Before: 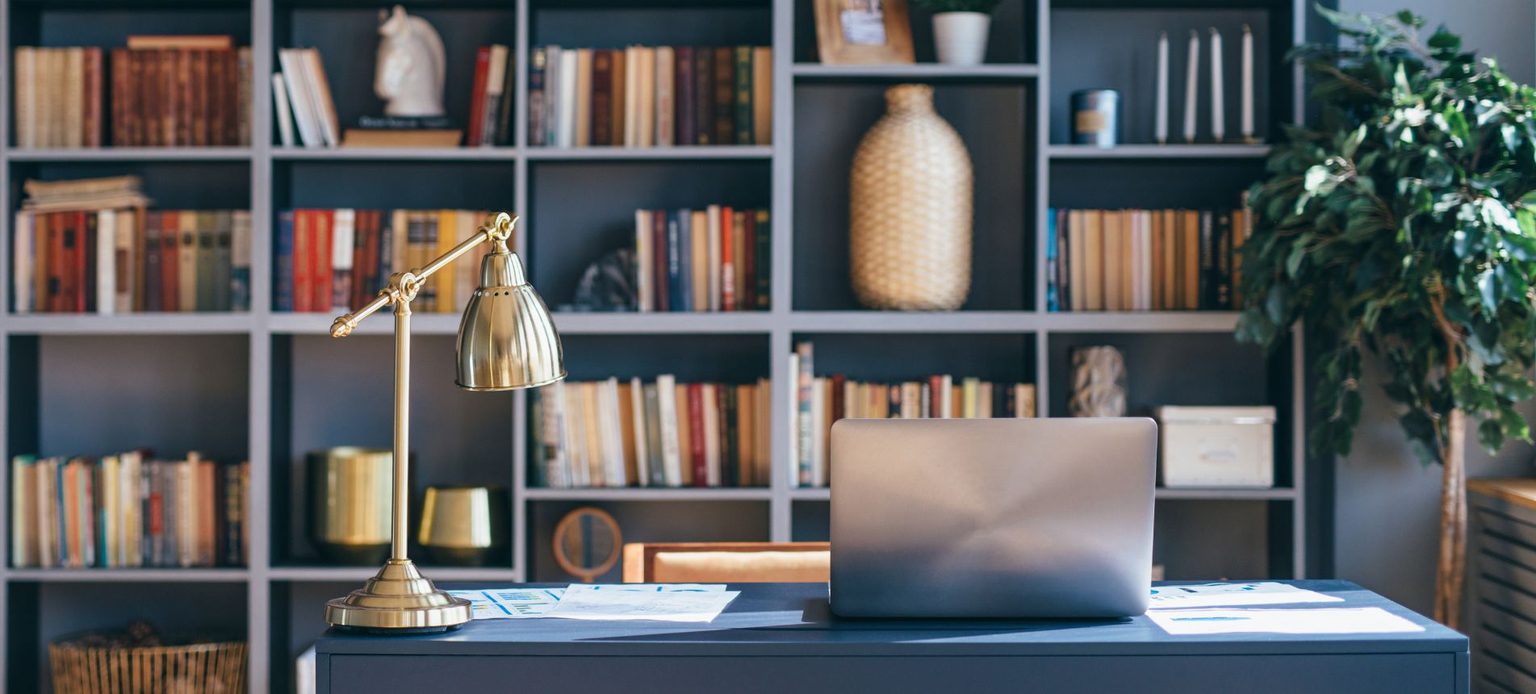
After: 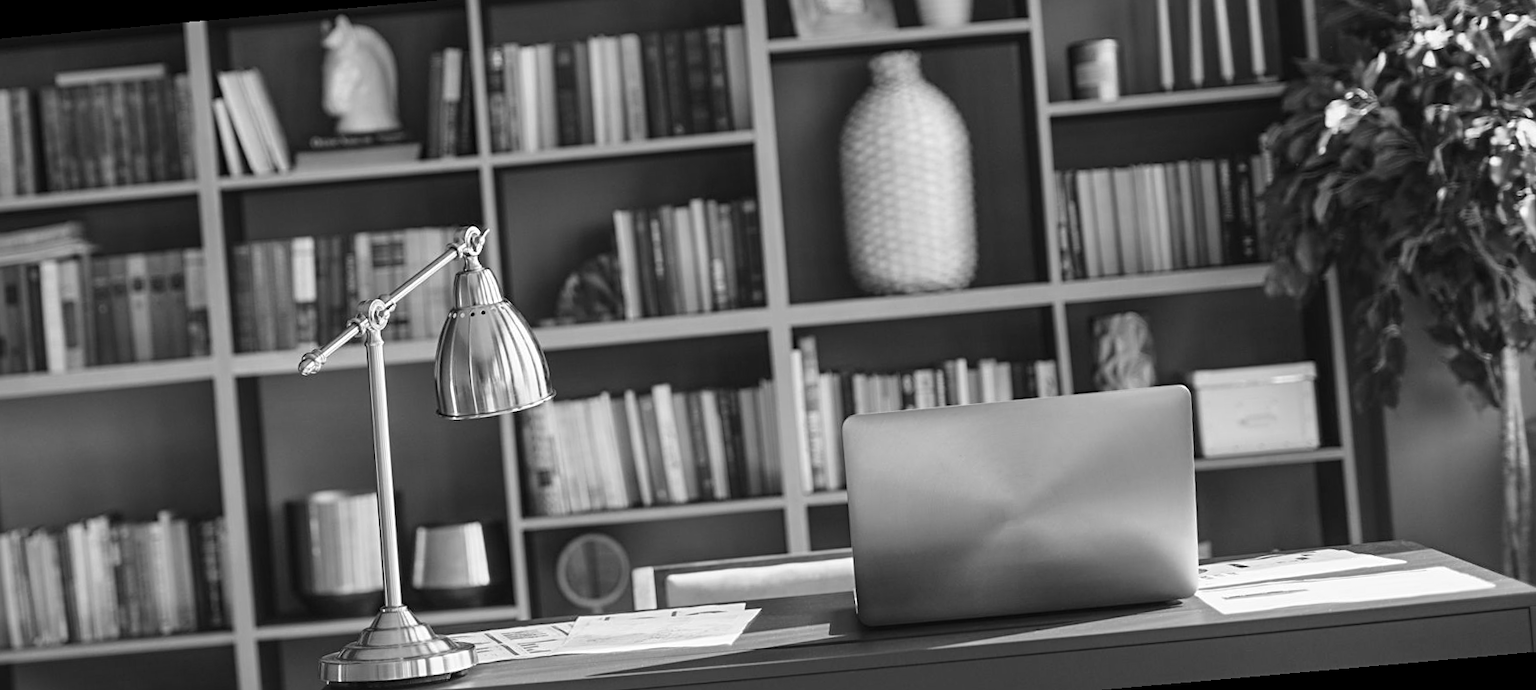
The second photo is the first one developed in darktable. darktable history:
sharpen: radius 2.529, amount 0.323
rotate and perspective: rotation -5°, crop left 0.05, crop right 0.952, crop top 0.11, crop bottom 0.89
monochrome: on, module defaults
